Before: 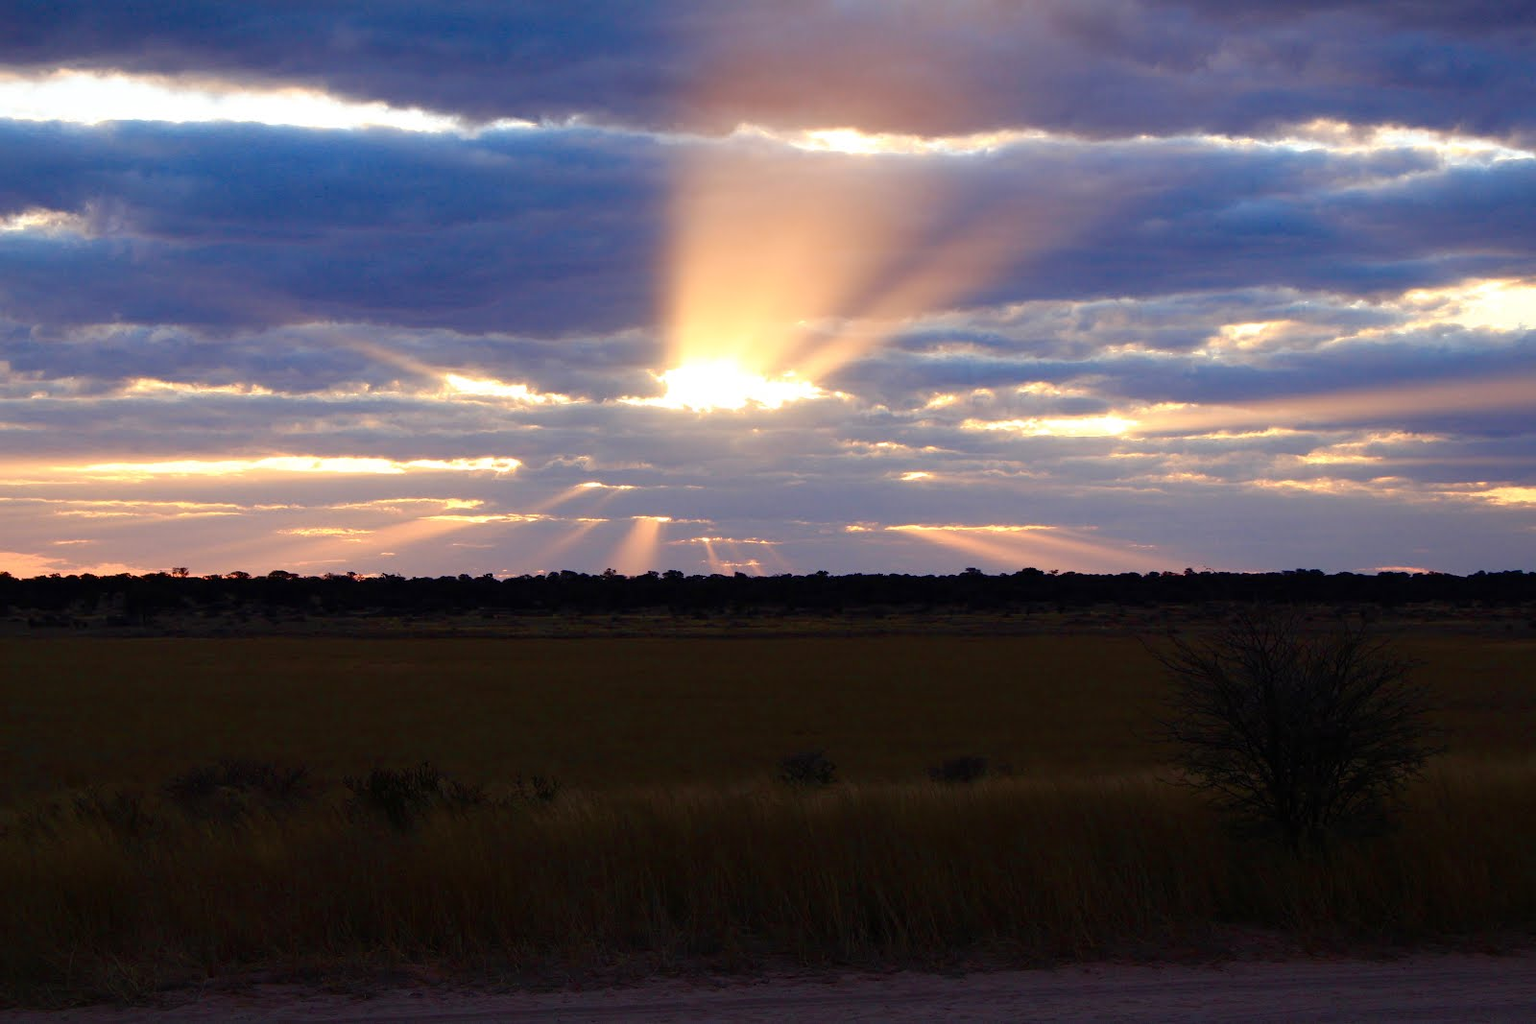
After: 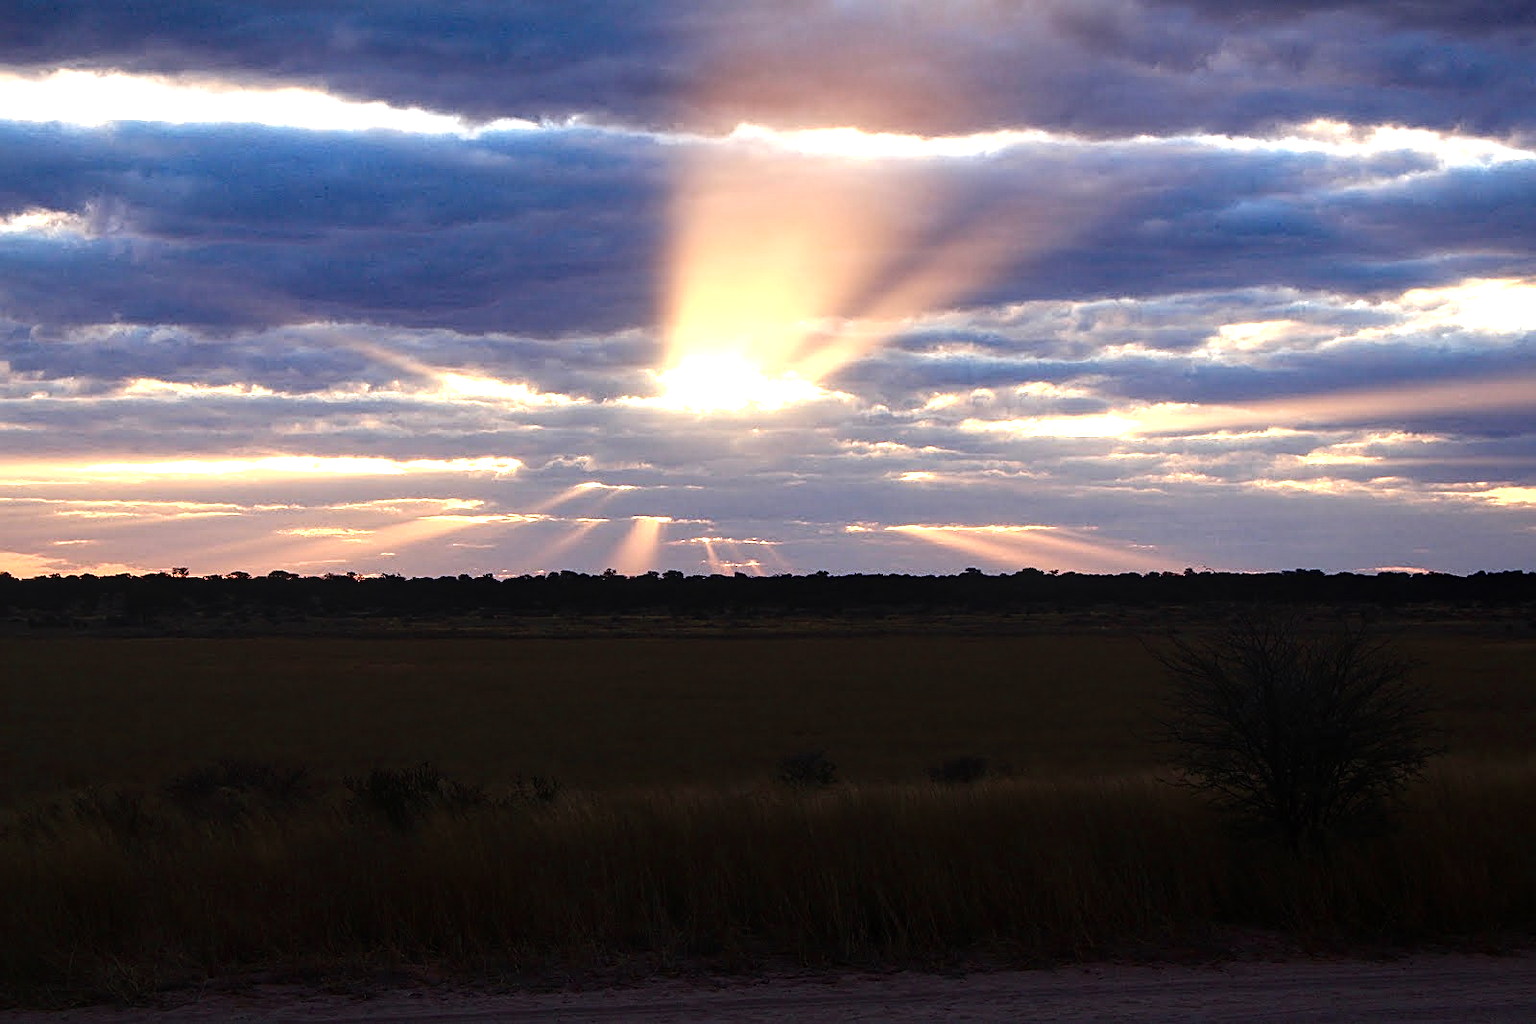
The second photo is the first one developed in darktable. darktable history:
sharpen: radius 1.918
tone equalizer: -8 EV -0.734 EV, -7 EV -0.701 EV, -6 EV -0.6 EV, -5 EV -0.407 EV, -3 EV 0.371 EV, -2 EV 0.6 EV, -1 EV 0.682 EV, +0 EV 0.729 EV, edges refinement/feathering 500, mask exposure compensation -1.57 EV, preserve details no
local contrast: on, module defaults
contrast brightness saturation: saturation -0.068
